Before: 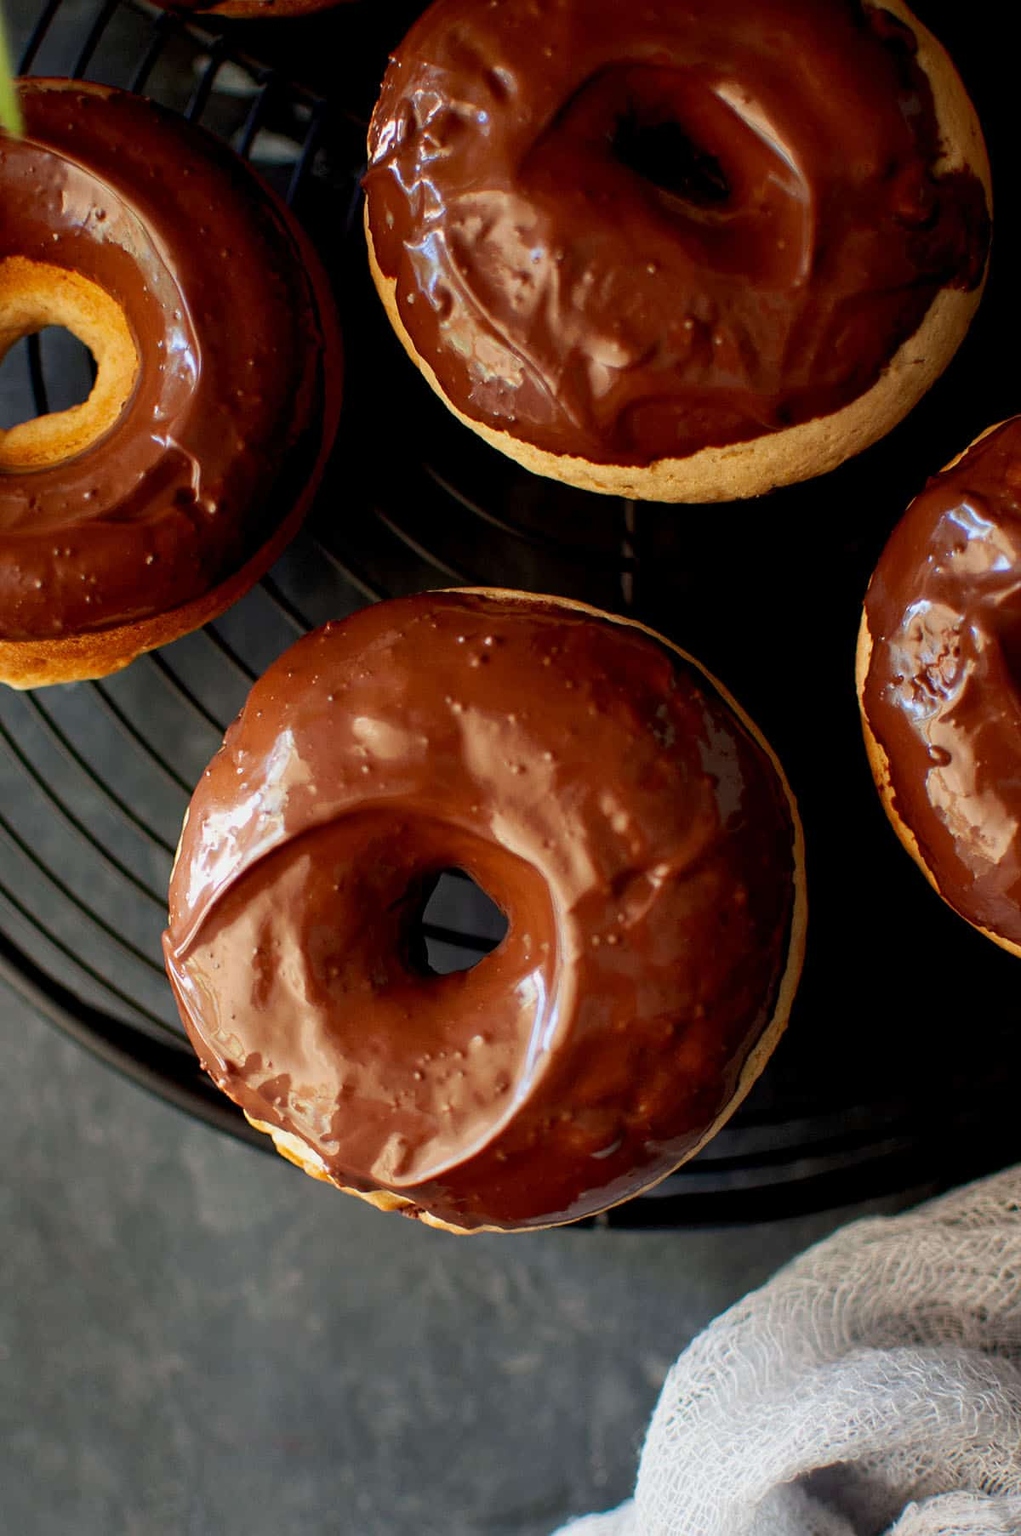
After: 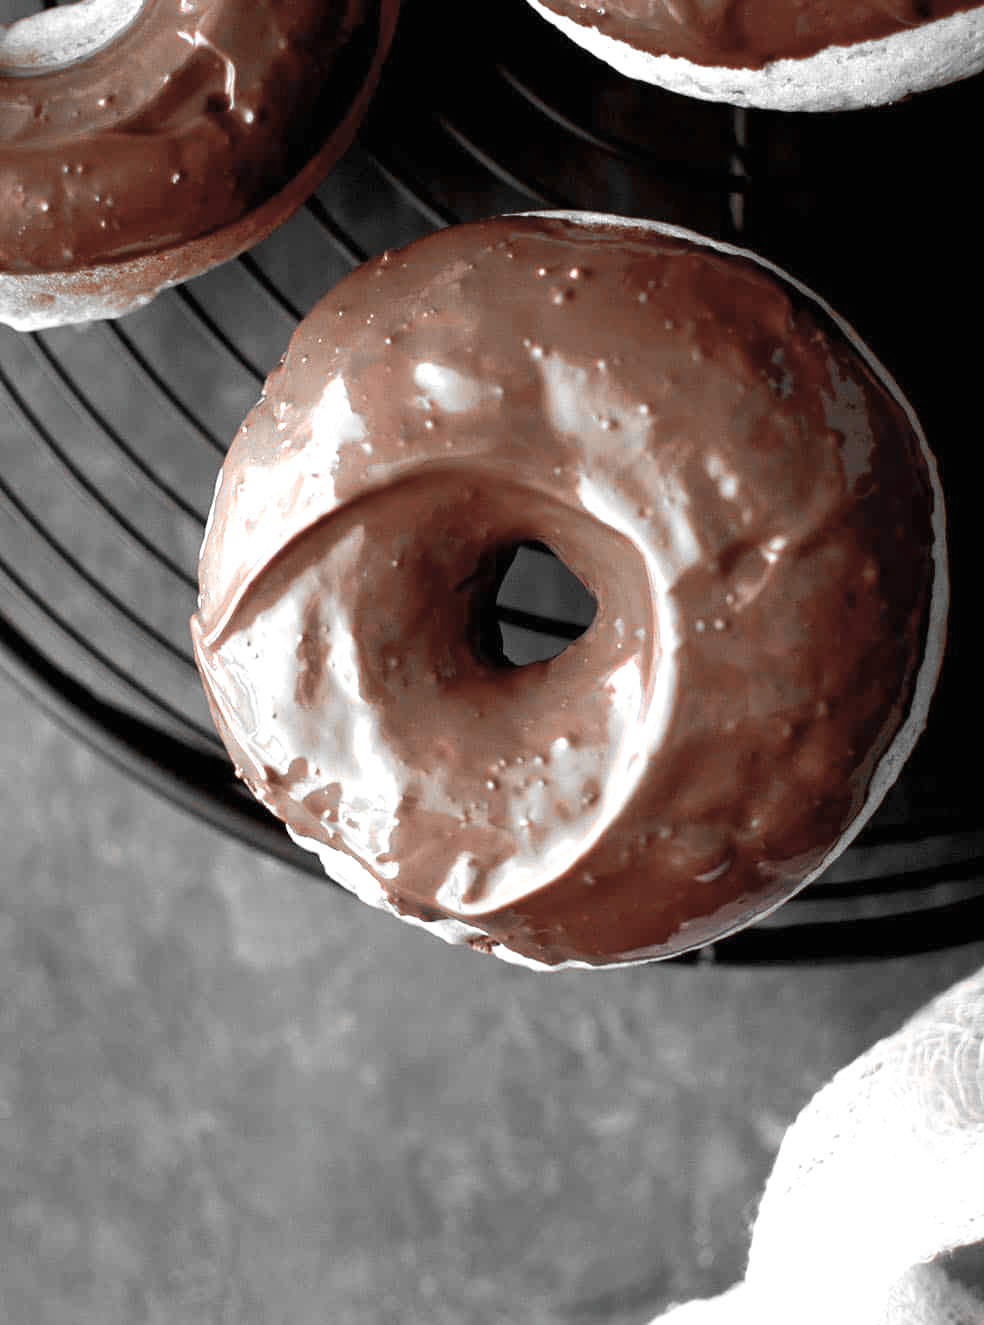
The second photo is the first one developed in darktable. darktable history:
exposure: black level correction 0, exposure 1.097 EV, compensate highlight preservation false
color zones: curves: ch1 [(0, 0.006) (0.094, 0.285) (0.171, 0.001) (0.429, 0.001) (0.571, 0.003) (0.714, 0.004) (0.857, 0.004) (1, 0.006)]
crop: top 26.606%, right 17.961%
